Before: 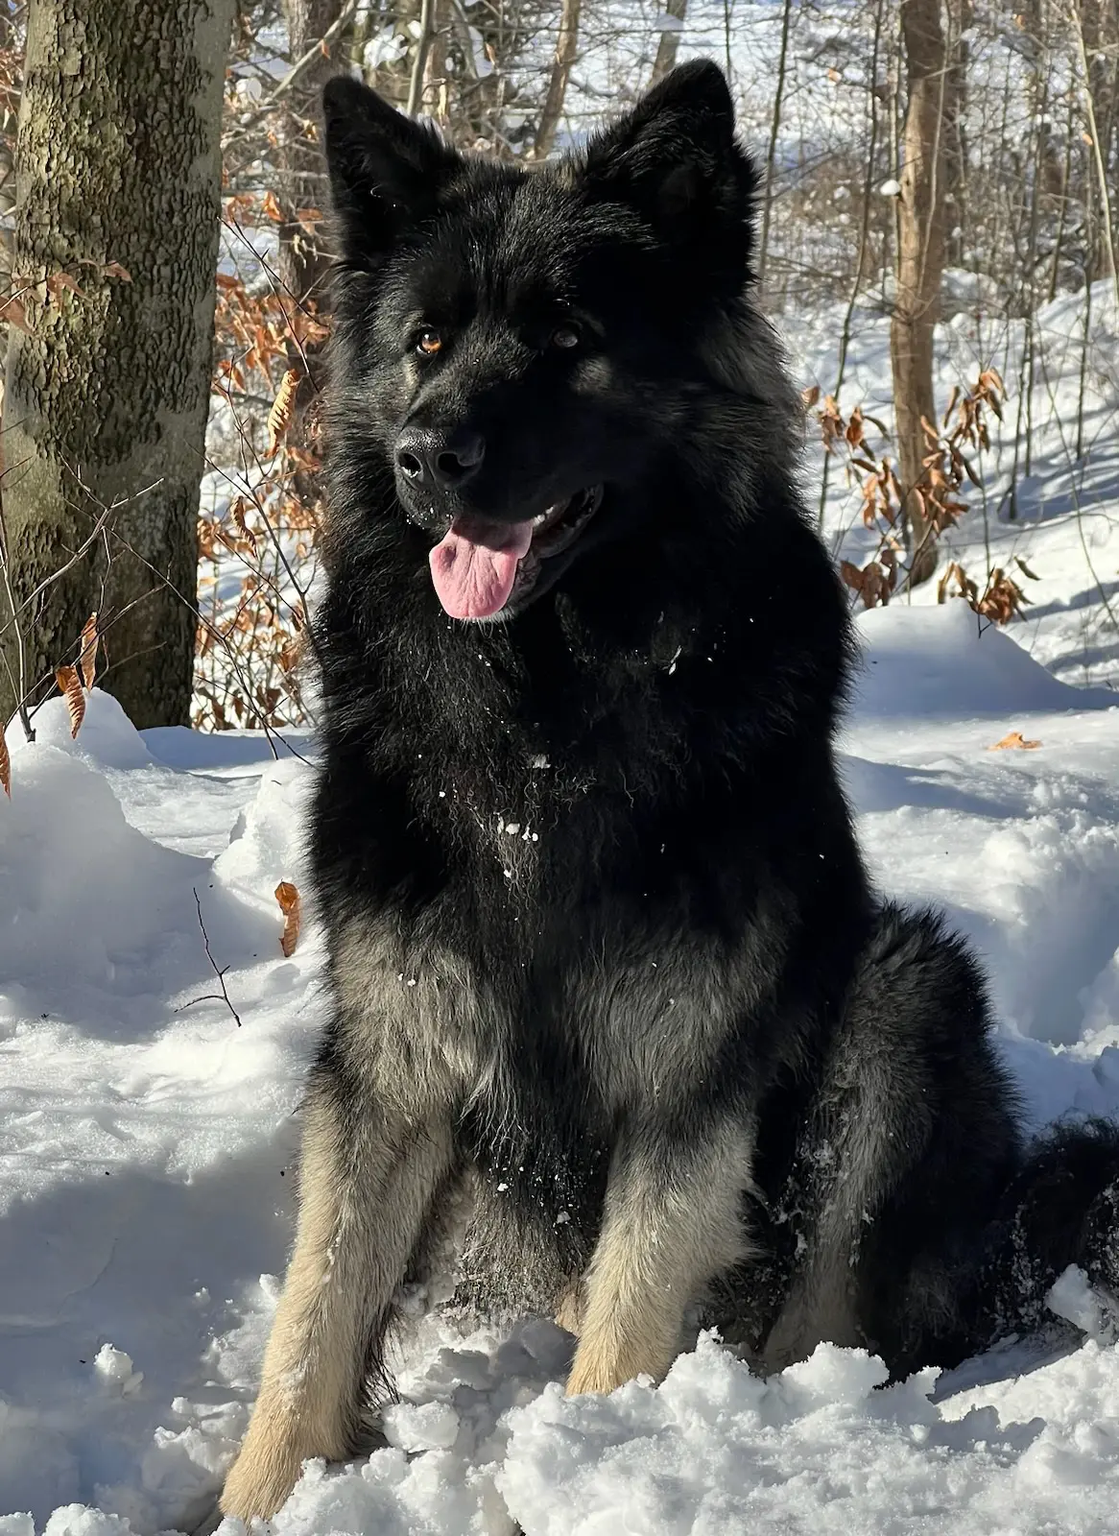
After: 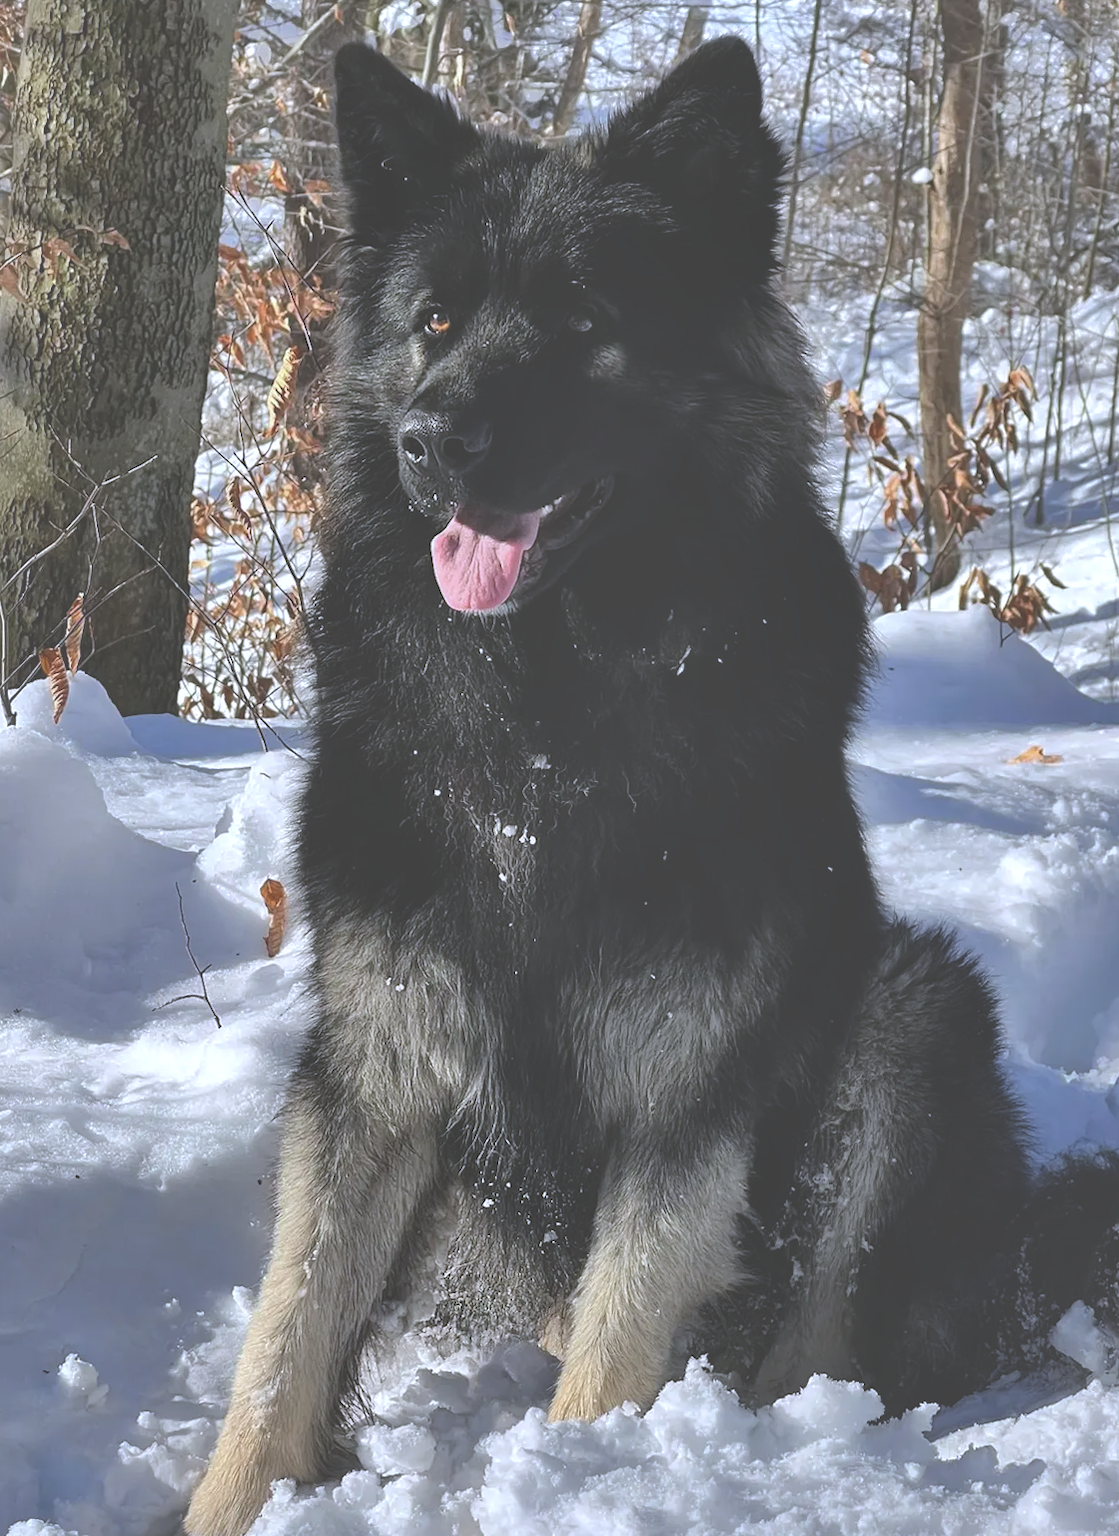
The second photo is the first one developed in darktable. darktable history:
exposure: black level correction -0.041, exposure 0.064 EV, compensate highlight preservation false
crop and rotate: angle -1.69°
shadows and highlights: on, module defaults
white balance: red 0.967, blue 1.119, emerald 0.756
